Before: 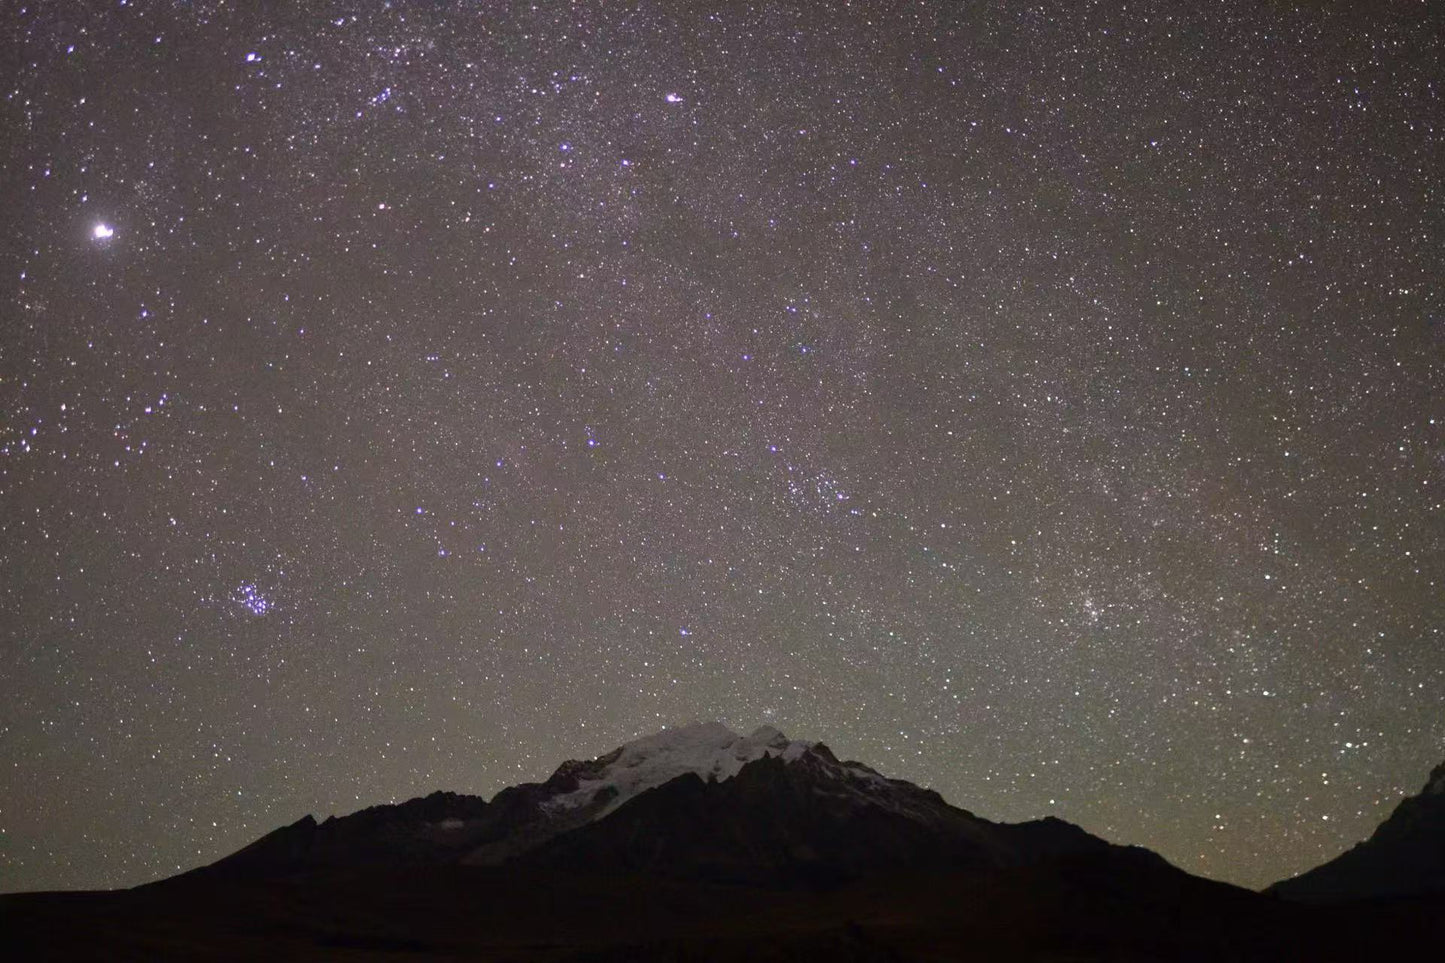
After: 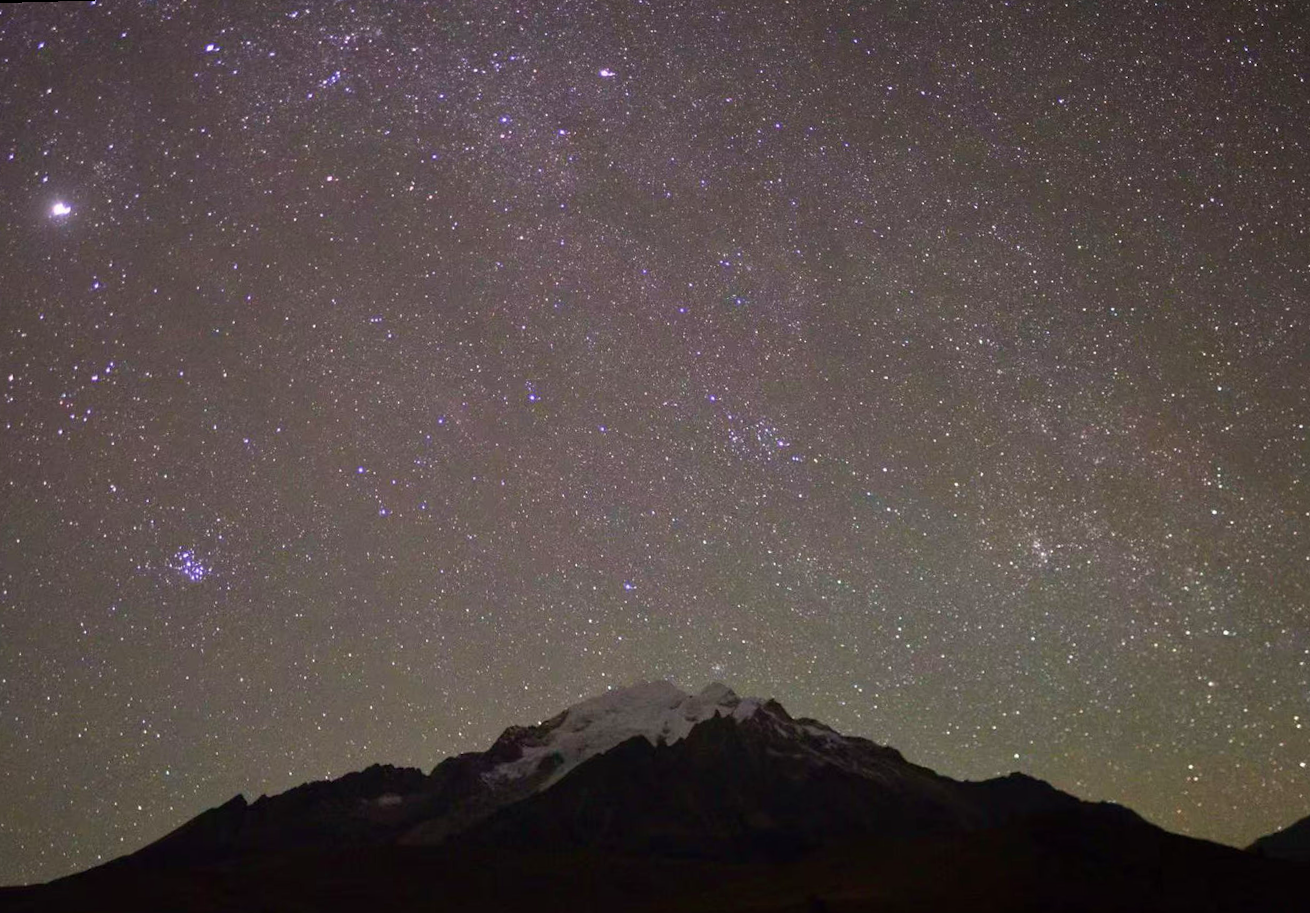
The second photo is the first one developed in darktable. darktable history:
rotate and perspective: rotation -1.68°, lens shift (vertical) -0.146, crop left 0.049, crop right 0.912, crop top 0.032, crop bottom 0.96
velvia: on, module defaults
crop: left 1.743%, right 0.268%, bottom 2.011%
